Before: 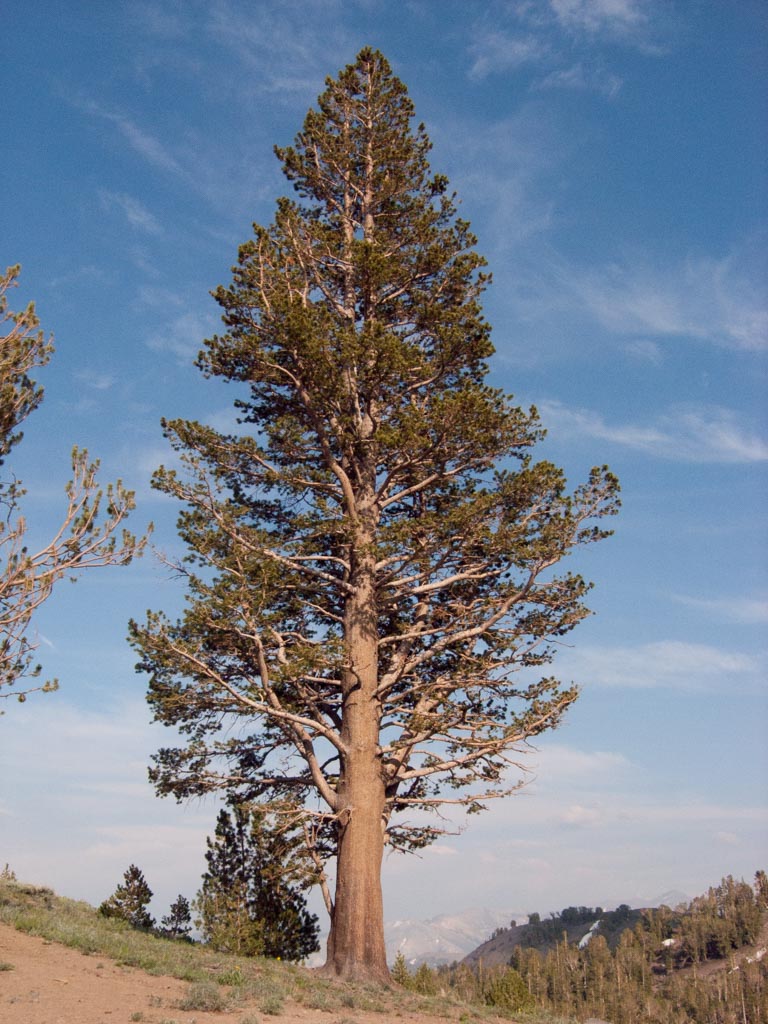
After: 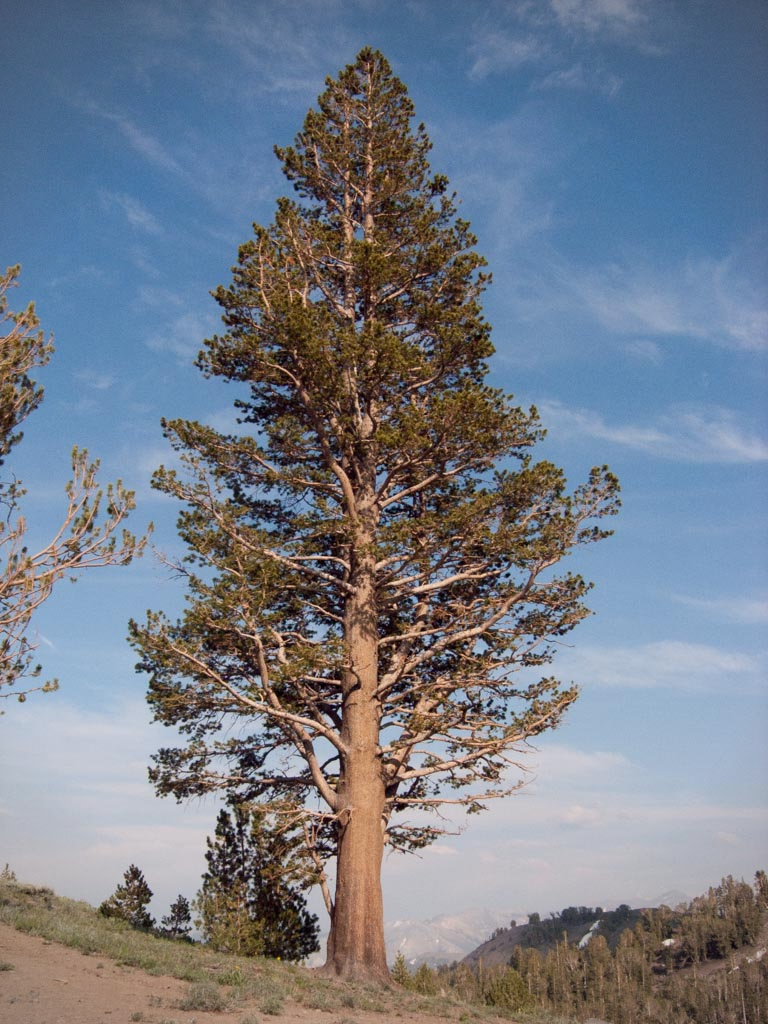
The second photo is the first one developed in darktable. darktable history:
vignetting: fall-off radius 61.17%
